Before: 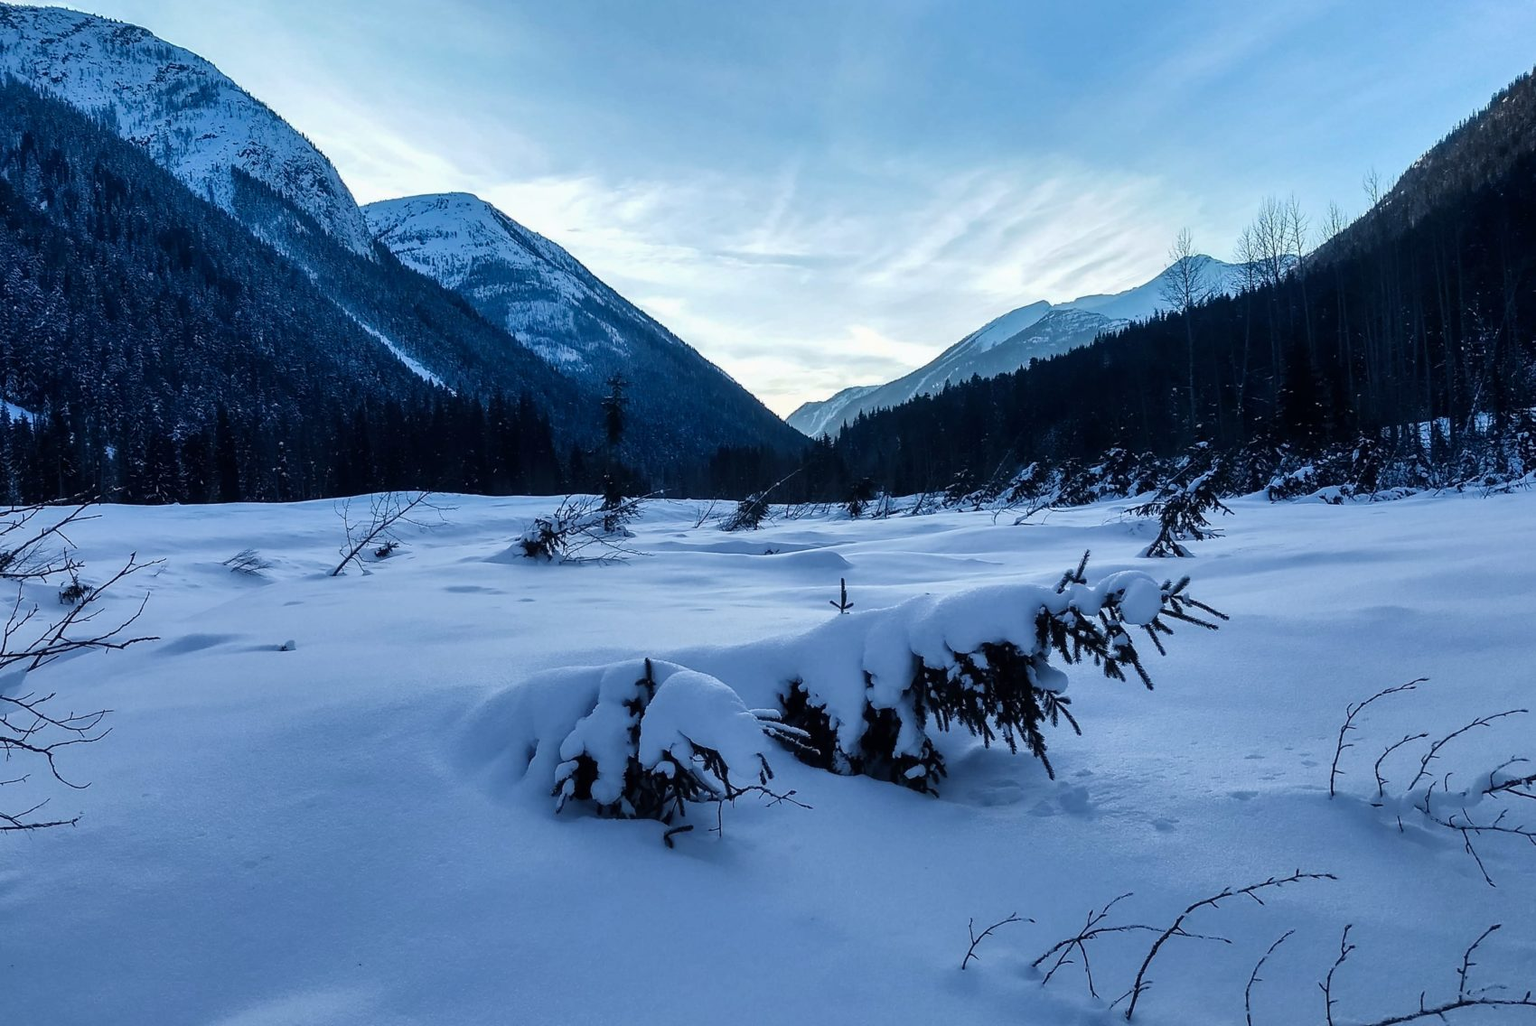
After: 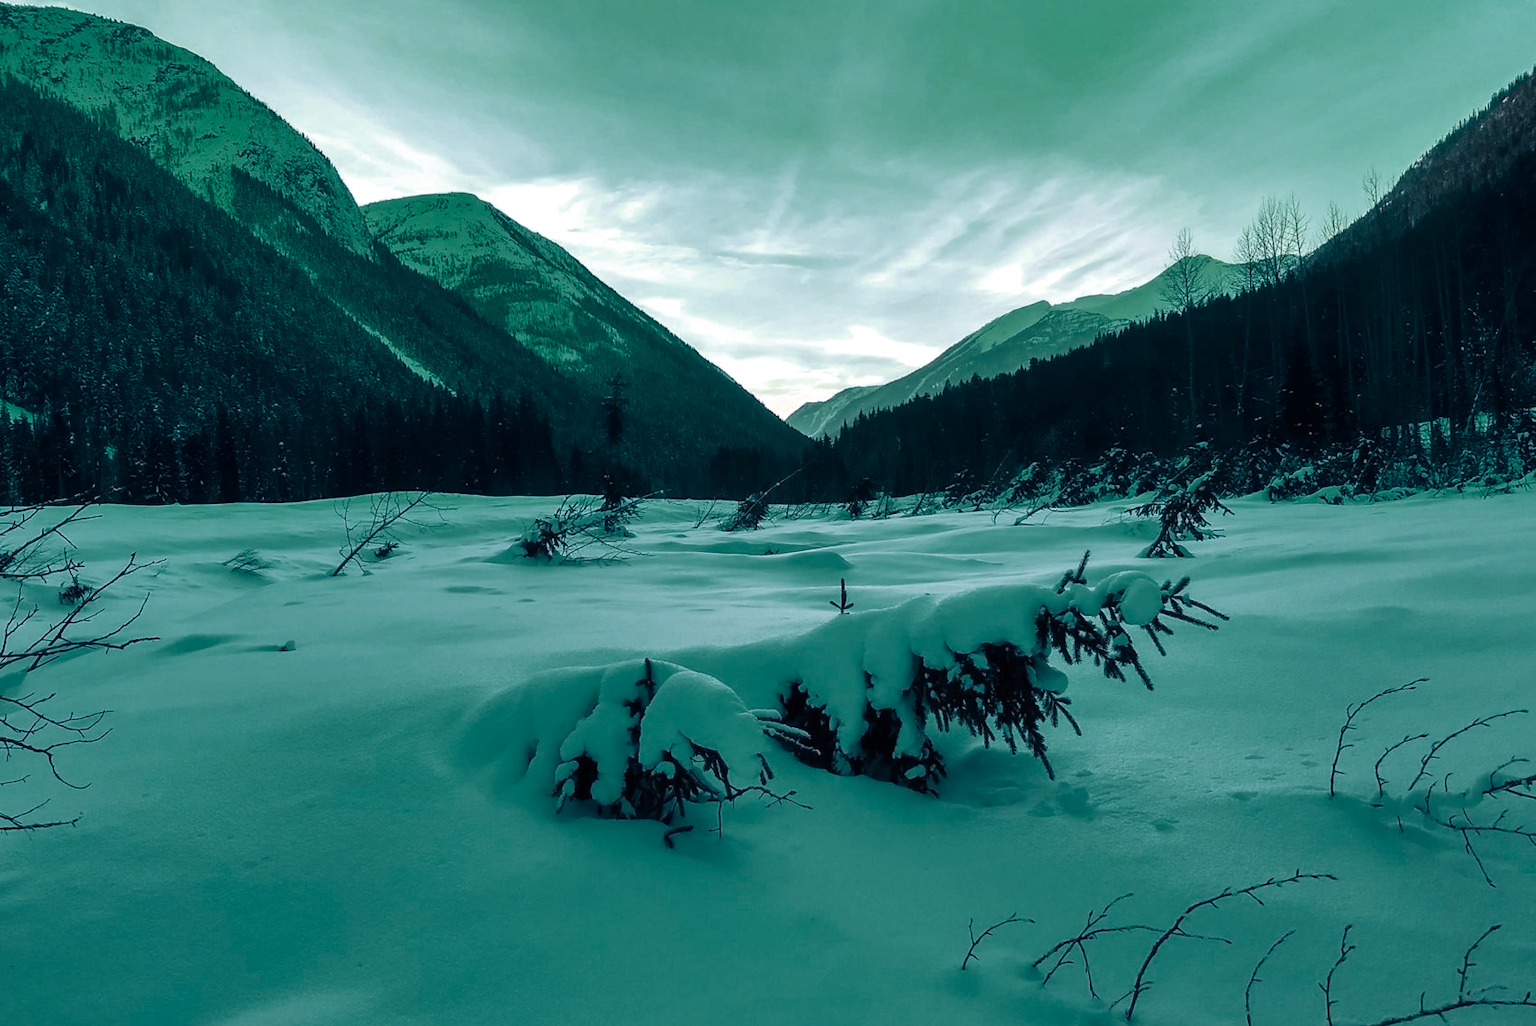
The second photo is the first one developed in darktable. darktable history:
exposure: exposure 0.163 EV, compensate highlight preservation false
velvia: on, module defaults
color zones: curves: ch0 [(0.826, 0.353)]; ch1 [(0.242, 0.647) (0.889, 0.342)]; ch2 [(0.246, 0.089) (0.969, 0.068)]
